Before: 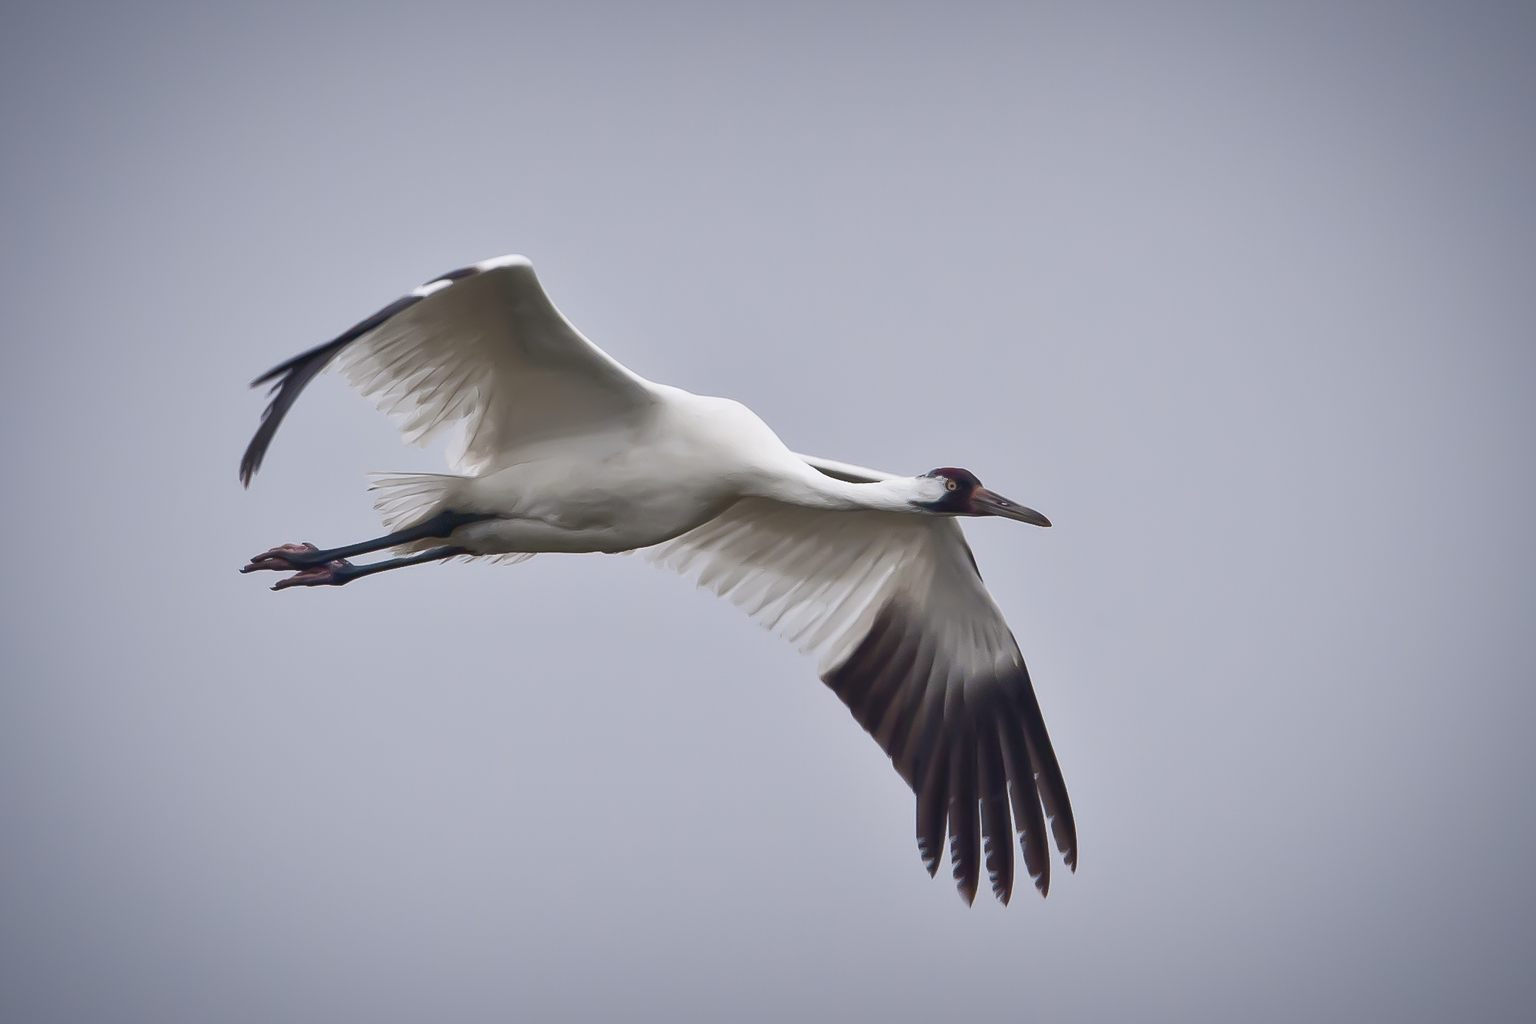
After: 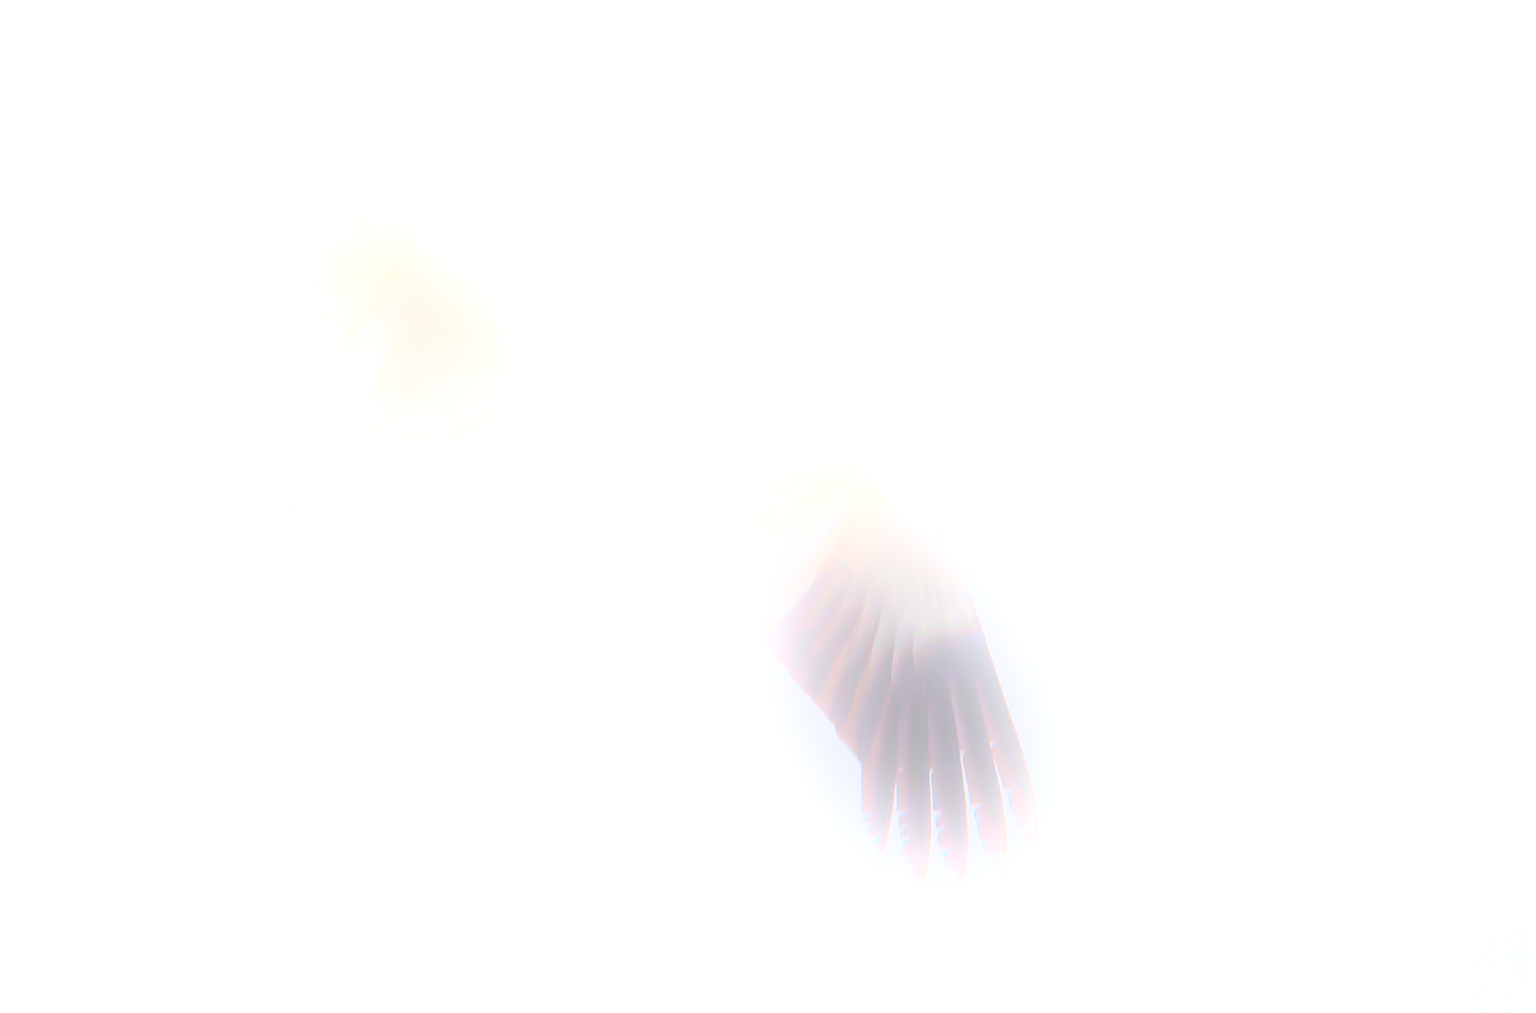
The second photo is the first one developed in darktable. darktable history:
filmic rgb: black relative exposure -7.65 EV, white relative exposure 4.56 EV, hardness 3.61
bloom: size 25%, threshold 5%, strength 90%
sharpen: amount 0.2
crop and rotate: left 8.262%, top 9.226%
